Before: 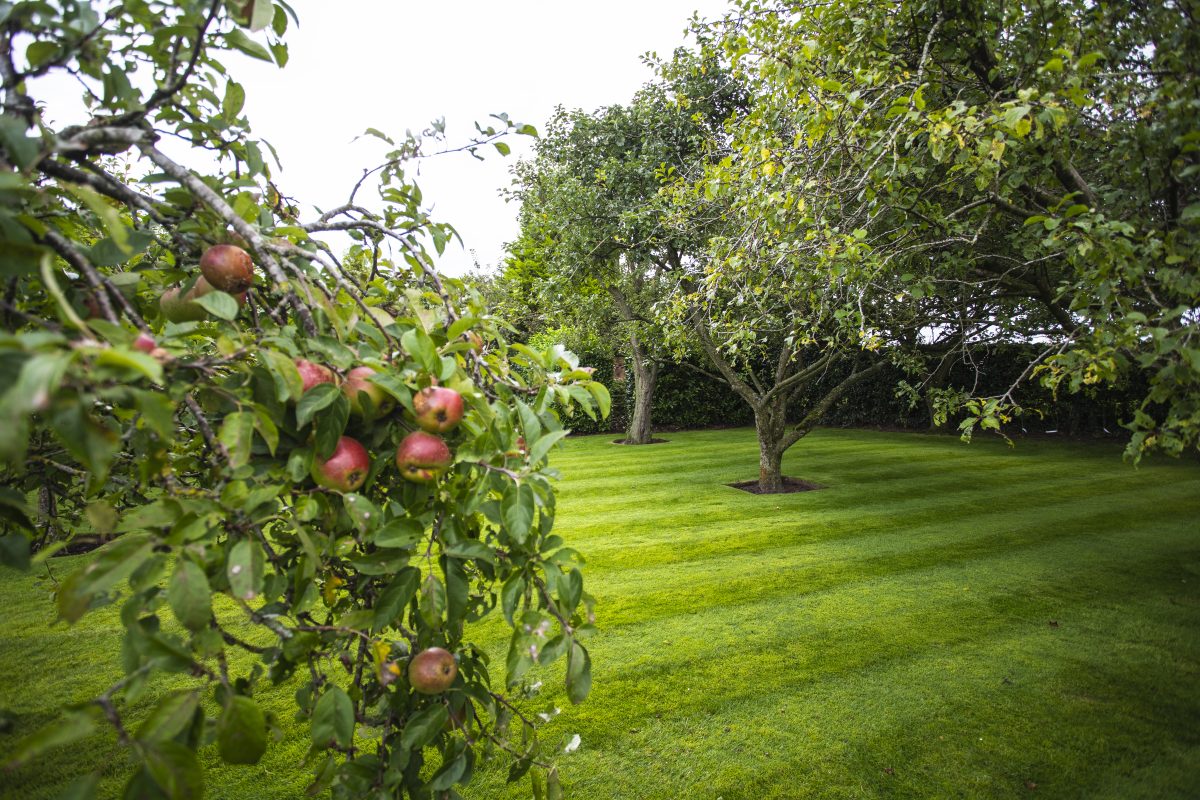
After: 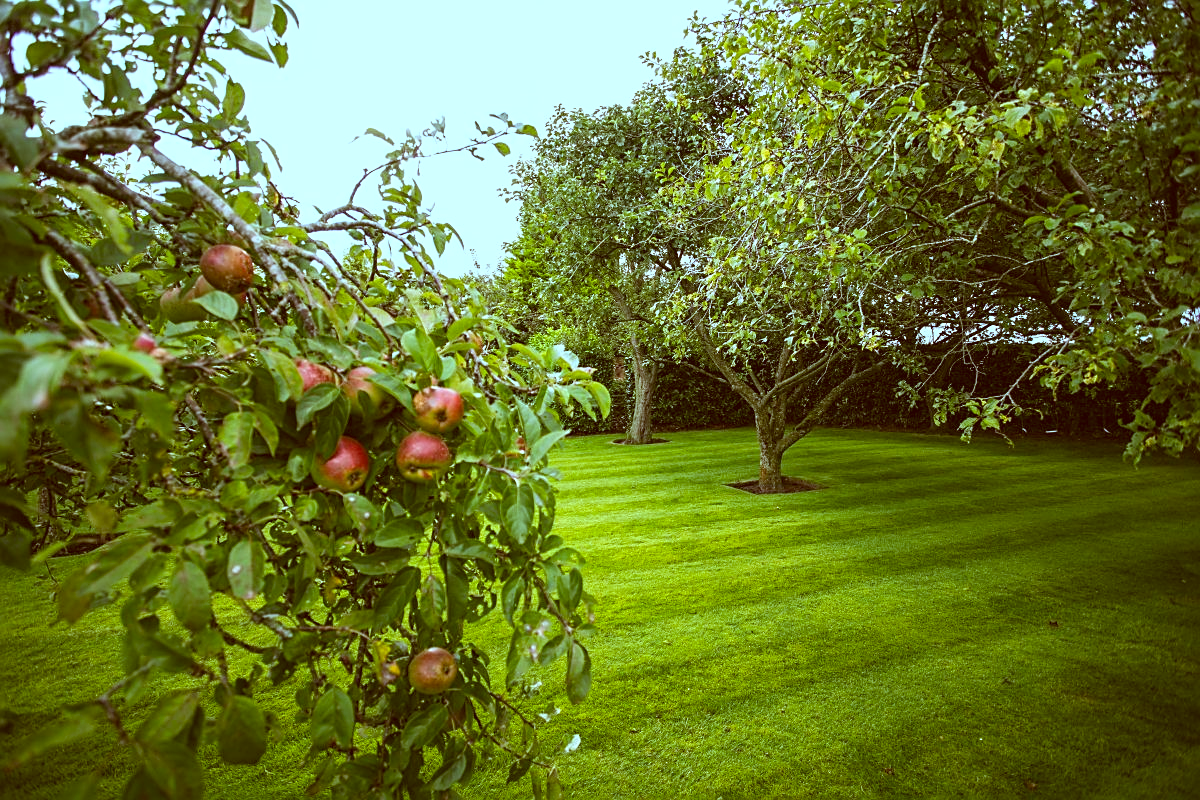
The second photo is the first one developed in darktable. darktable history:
color balance rgb: linear chroma grading › global chroma 14.468%, perceptual saturation grading › global saturation -0.104%, global vibrance 9.642%
sharpen: on, module defaults
color correction: highlights a* -14.71, highlights b* -16.1, shadows a* 10.9, shadows b* 28.98
